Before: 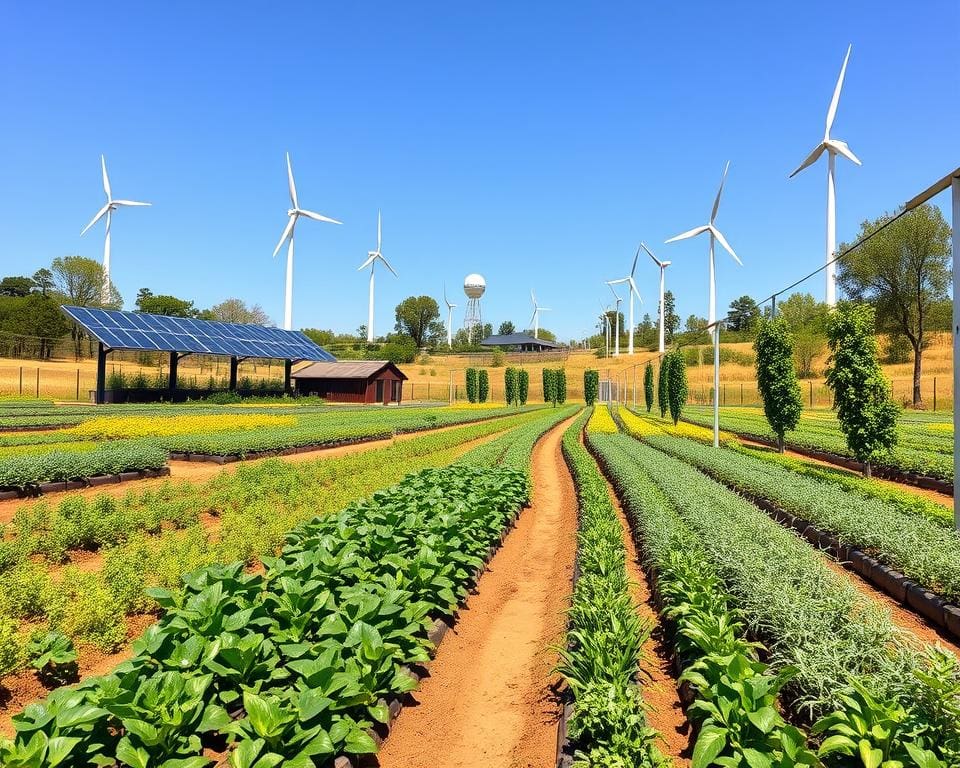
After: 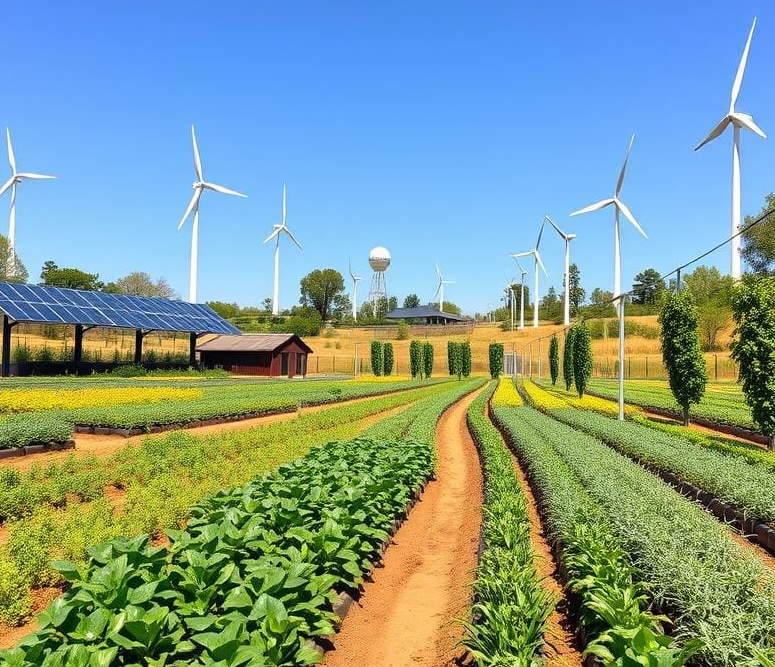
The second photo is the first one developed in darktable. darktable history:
crop: left 9.955%, top 3.589%, right 9.23%, bottom 9.521%
